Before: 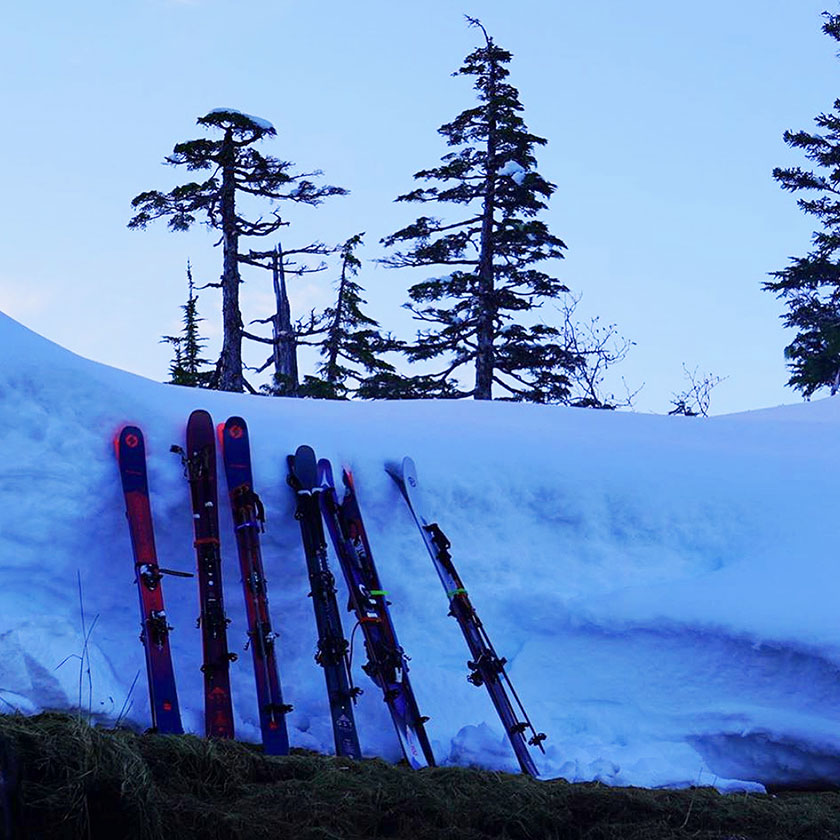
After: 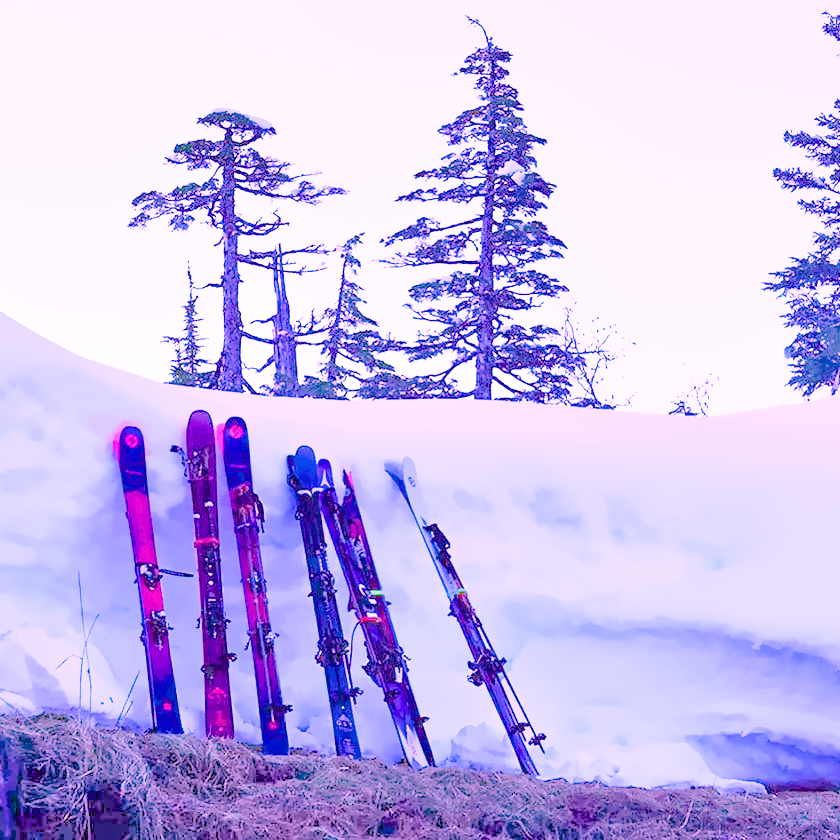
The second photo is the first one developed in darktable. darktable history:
local contrast: mode bilateral grid, contrast 20, coarseness 50, detail 120%, midtone range 0.2
raw chromatic aberrations: on, module defaults
contrast brightness saturation: saturation -0.05
filmic rgb: black relative exposure -7.32 EV, white relative exposure 5.09 EV, hardness 3.2
highlight reconstruction: method reconstruct color, iterations 1, diameter of reconstruction 64 px
hot pixels: on, module defaults
lens correction: scale 1.01, crop 1, focal 100, aperture 2.8, distance 2.69, camera "Canon EOS RP", lens "Canon RF 100mm F2.8 L MACRO IS USM"
levels: mode automatic, black 0.023%, white 99.97%, levels [0.062, 0.494, 0.925]
white balance: red 1.803, blue 1.886
tone equalizer: -7 EV 0.15 EV, -6 EV 0.6 EV, -5 EV 1.15 EV, -4 EV 1.33 EV, -3 EV 1.15 EV, -2 EV 0.6 EV, -1 EV 0.15 EV, mask exposure compensation -0.5 EV
velvia: strength 15% | blend: blend mode lighten, opacity 100%; mask: uniform (no mask)
color balance rgb: perceptual saturation grading › global saturation 40%, global vibrance 15%
exposure: black level correction 0.001, exposure 0.5 EV, compensate exposure bias true, compensate highlight preservation false
denoise (profiled): preserve shadows 1.52, scattering 0.002, a [-1, 0, 0], compensate highlight preservation false
haze removal: compatibility mode true, adaptive false
